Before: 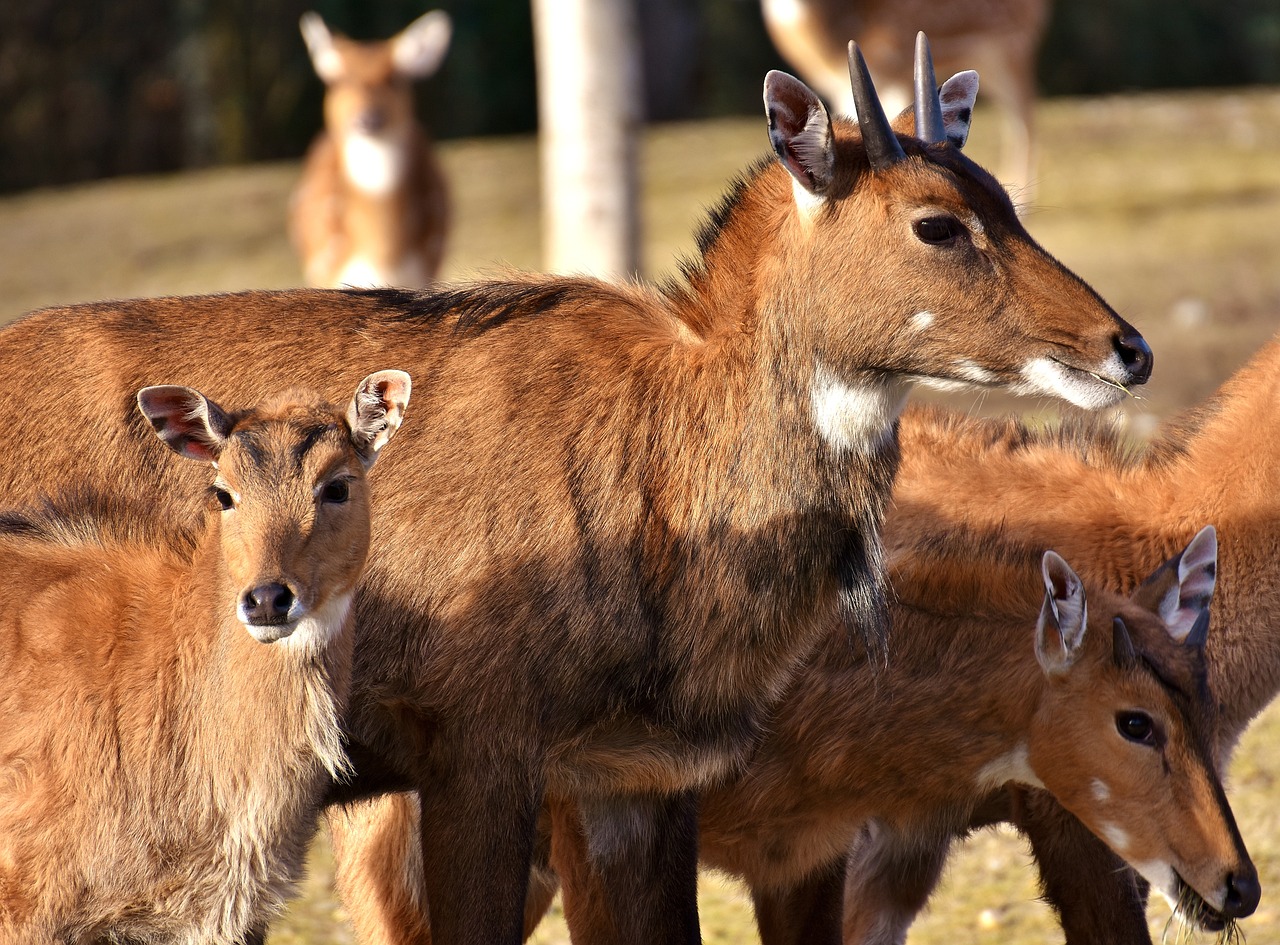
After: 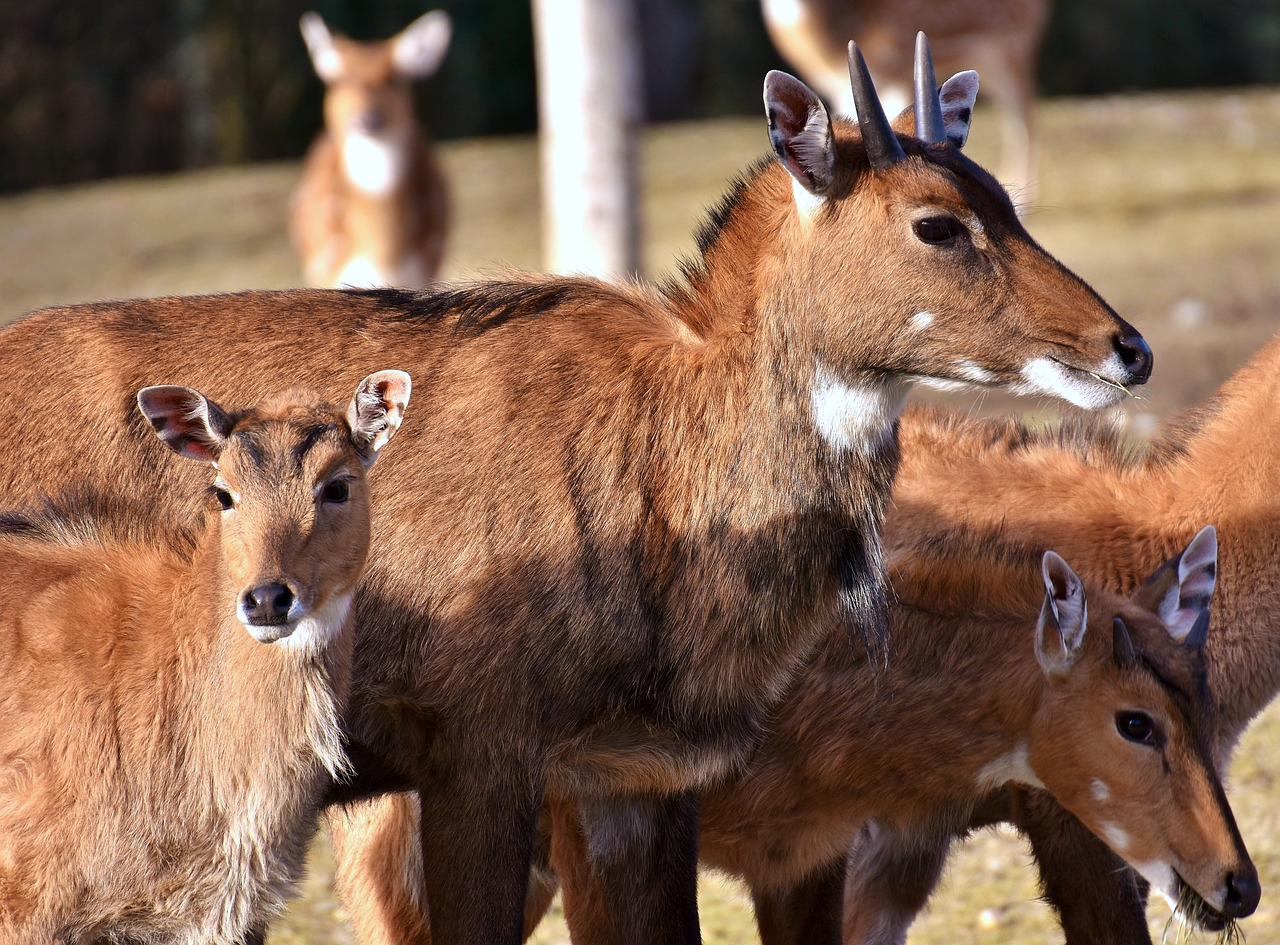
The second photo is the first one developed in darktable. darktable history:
color calibration: illuminant as shot in camera, x 0.366, y 0.378, temperature 4421.88 K
